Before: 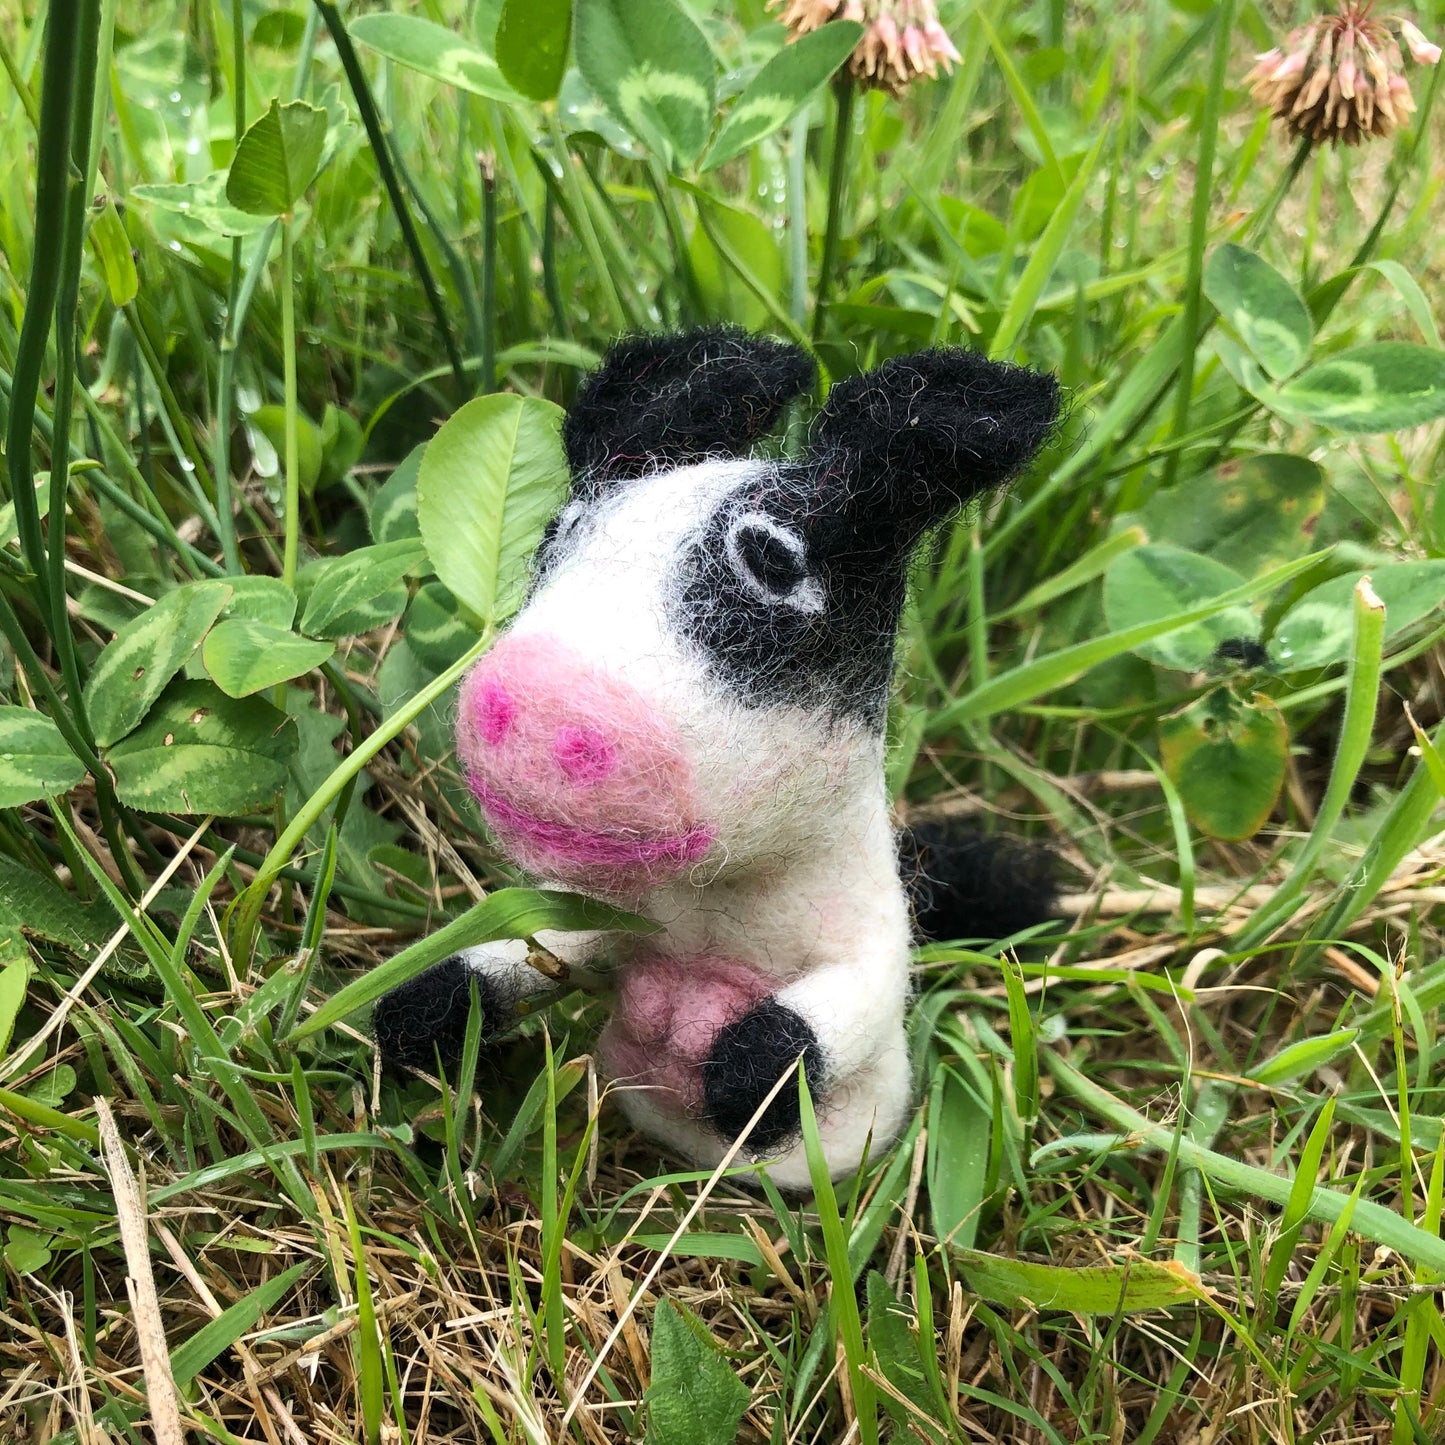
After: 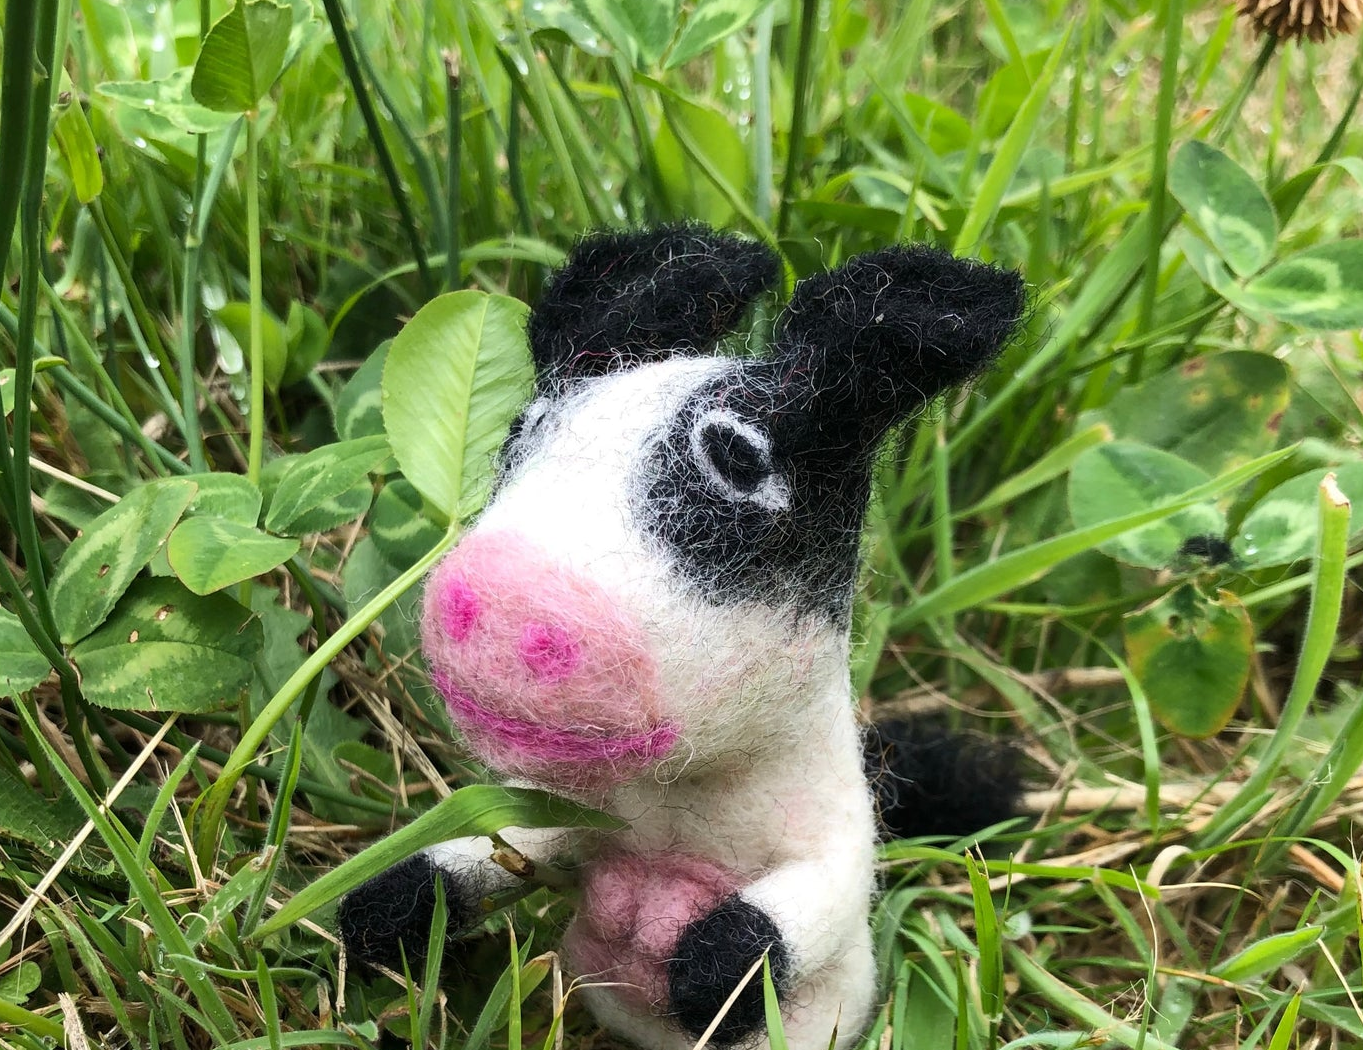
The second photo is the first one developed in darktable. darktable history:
crop: left 2.48%, top 7.183%, right 3.144%, bottom 20.118%
